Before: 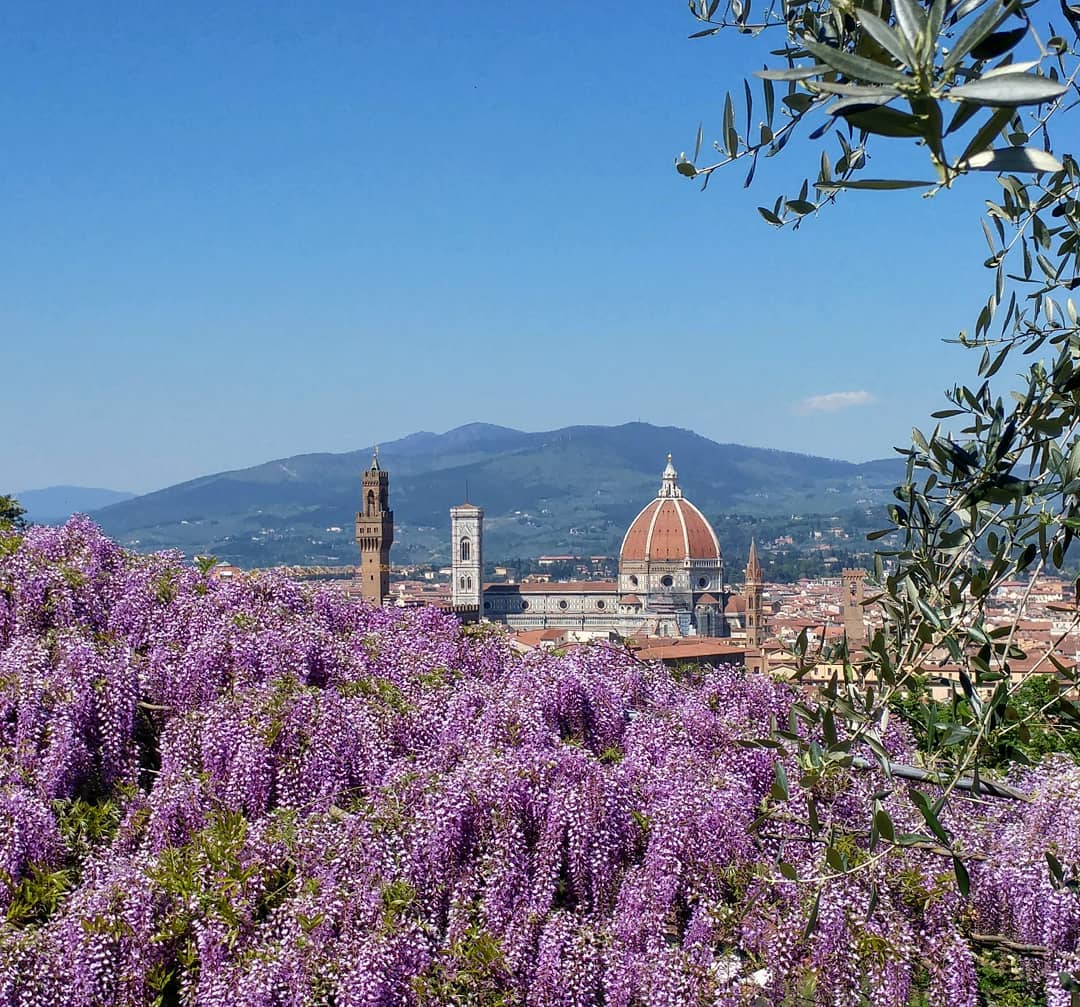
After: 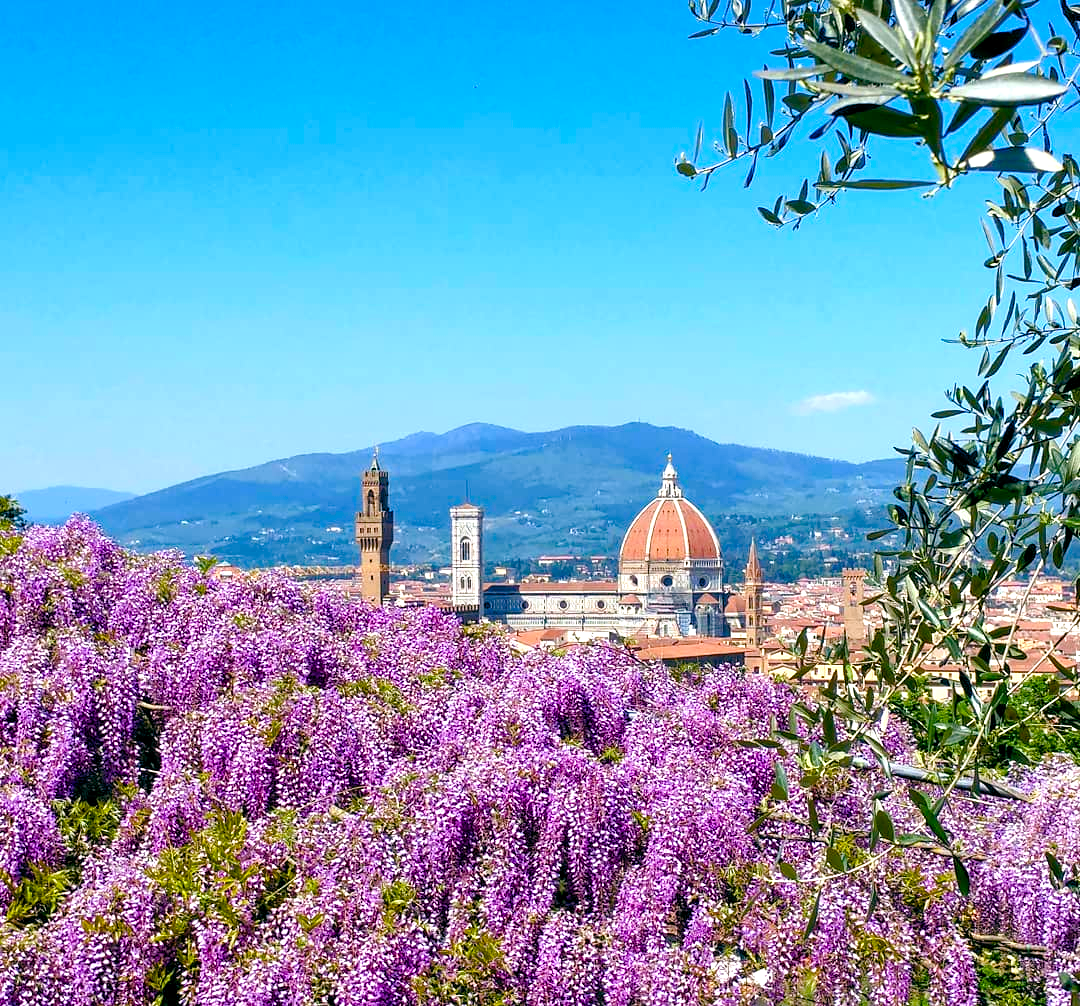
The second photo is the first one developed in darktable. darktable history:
crop: bottom 0.053%
color balance rgb: global offset › luminance -0.31%, global offset › chroma 0.115%, global offset › hue 165.3°, perceptual saturation grading › global saturation 14.092%, perceptual saturation grading › highlights -24.901%, perceptual saturation grading › shadows 29.359%, global vibrance 50.767%
exposure: exposure 0.752 EV, compensate highlight preservation false
